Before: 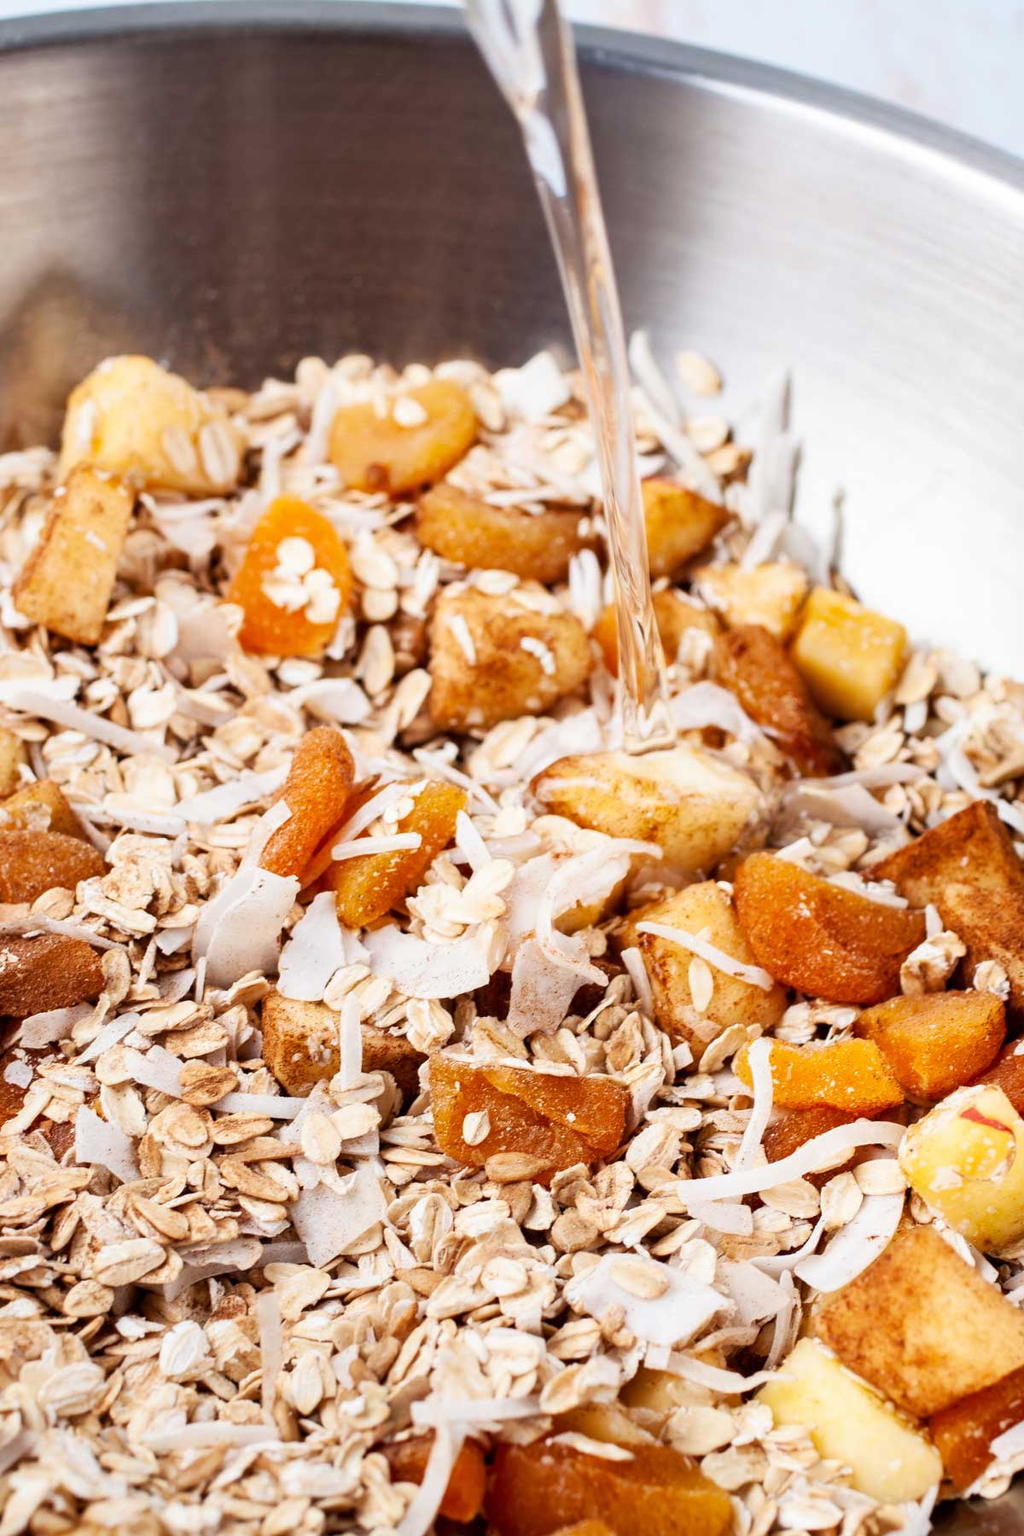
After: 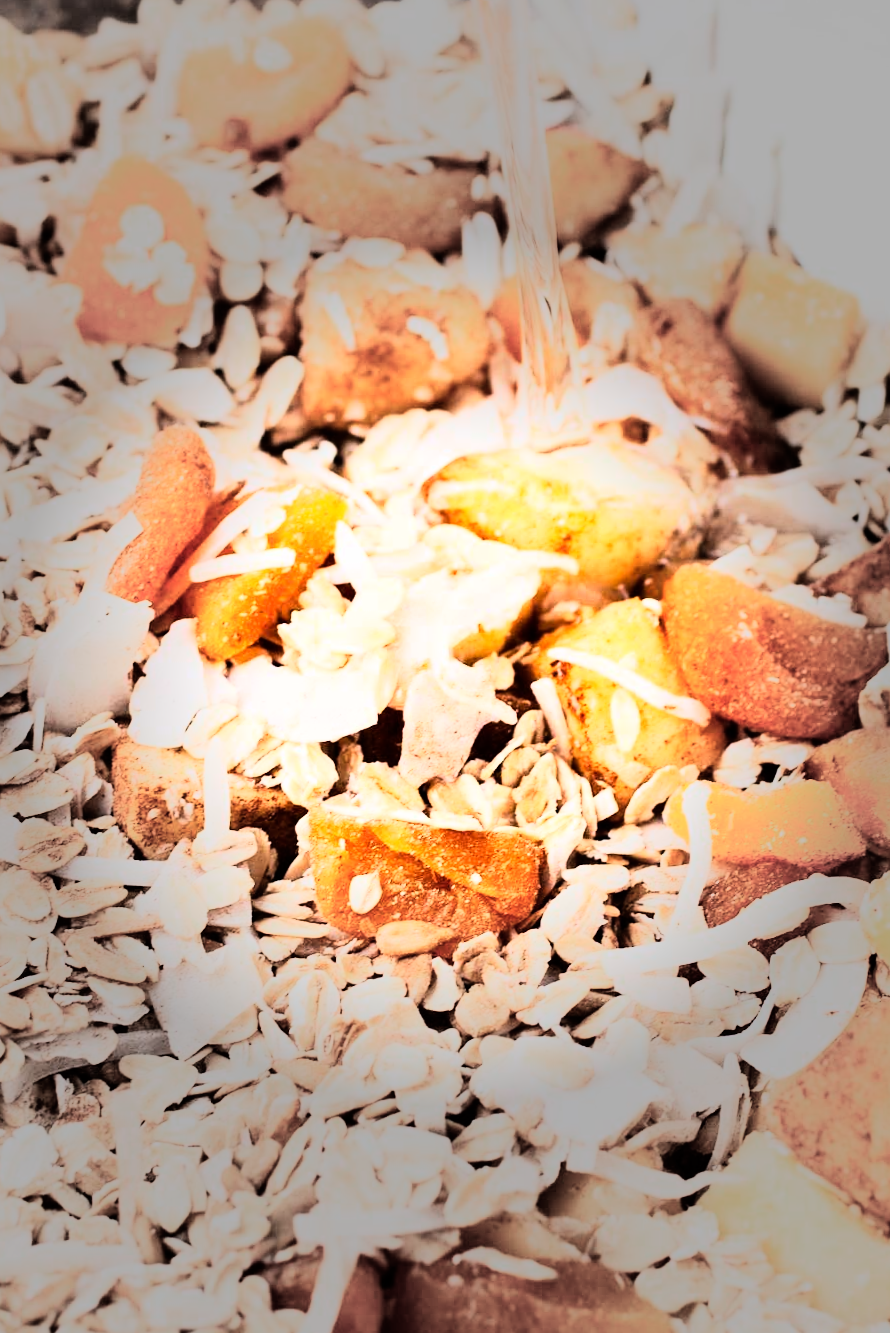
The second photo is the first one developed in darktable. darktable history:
vignetting: fall-off start 31.28%, fall-off radius 34.64%, brightness -0.575
rotate and perspective: rotation -1°, crop left 0.011, crop right 0.989, crop top 0.025, crop bottom 0.975
crop: left 16.871%, top 22.857%, right 9.116%
rgb curve: curves: ch0 [(0, 0) (0.21, 0.15) (0.24, 0.21) (0.5, 0.75) (0.75, 0.96) (0.89, 0.99) (1, 1)]; ch1 [(0, 0.02) (0.21, 0.13) (0.25, 0.2) (0.5, 0.67) (0.75, 0.9) (0.89, 0.97) (1, 1)]; ch2 [(0, 0.02) (0.21, 0.13) (0.25, 0.2) (0.5, 0.67) (0.75, 0.9) (0.89, 0.97) (1, 1)], compensate middle gray true
